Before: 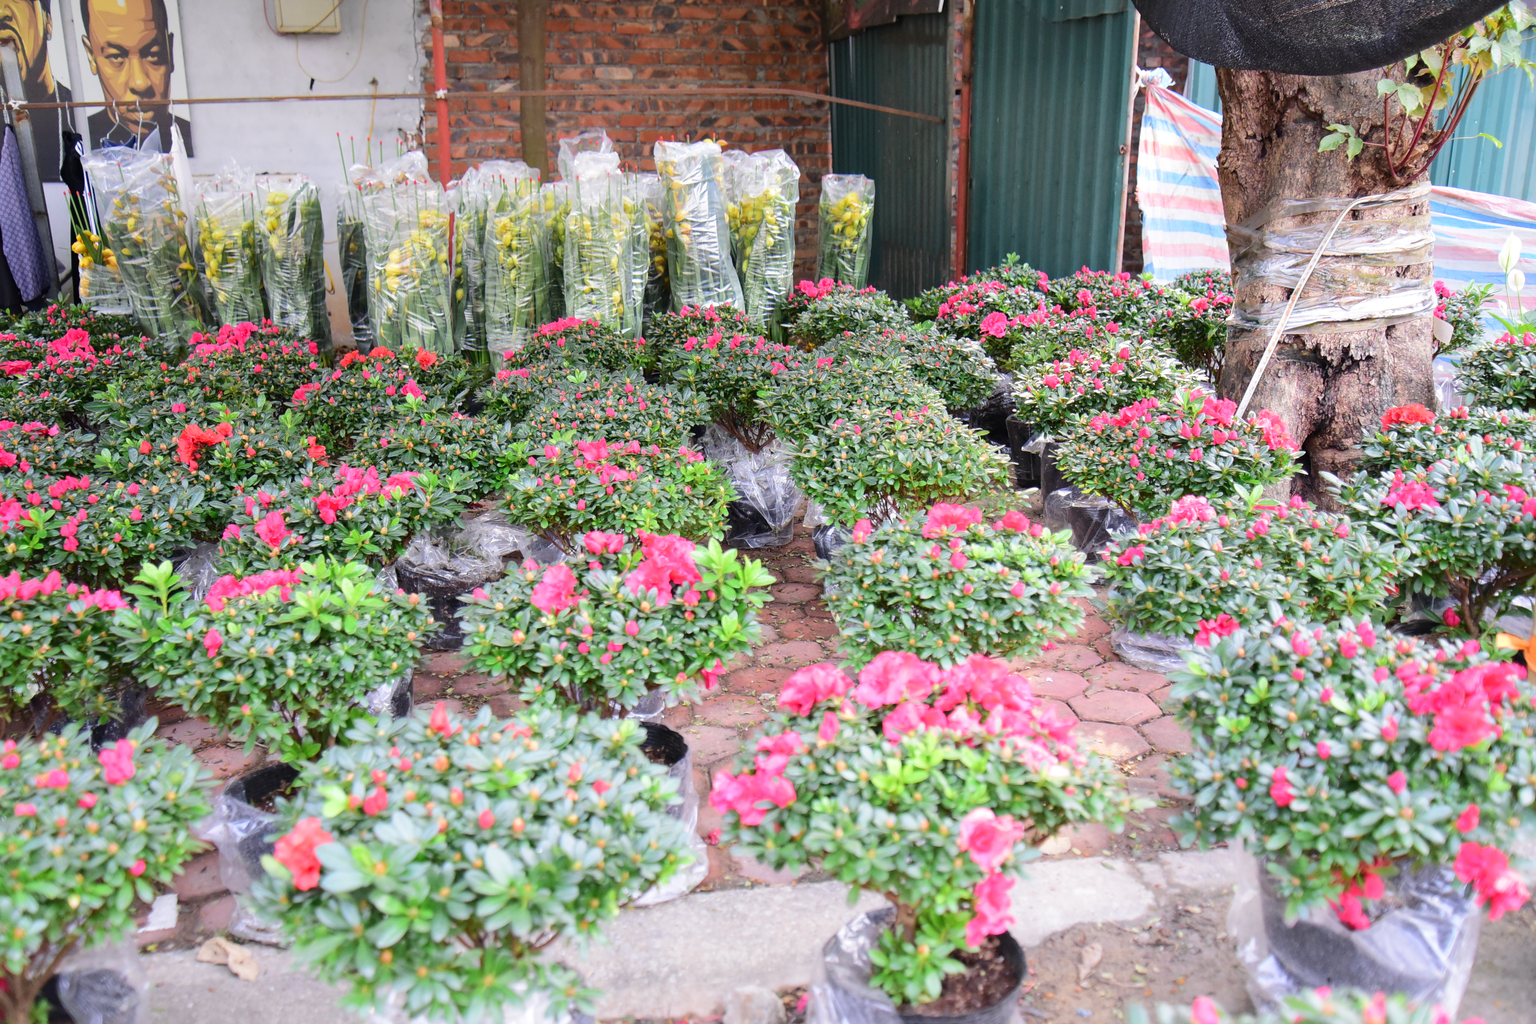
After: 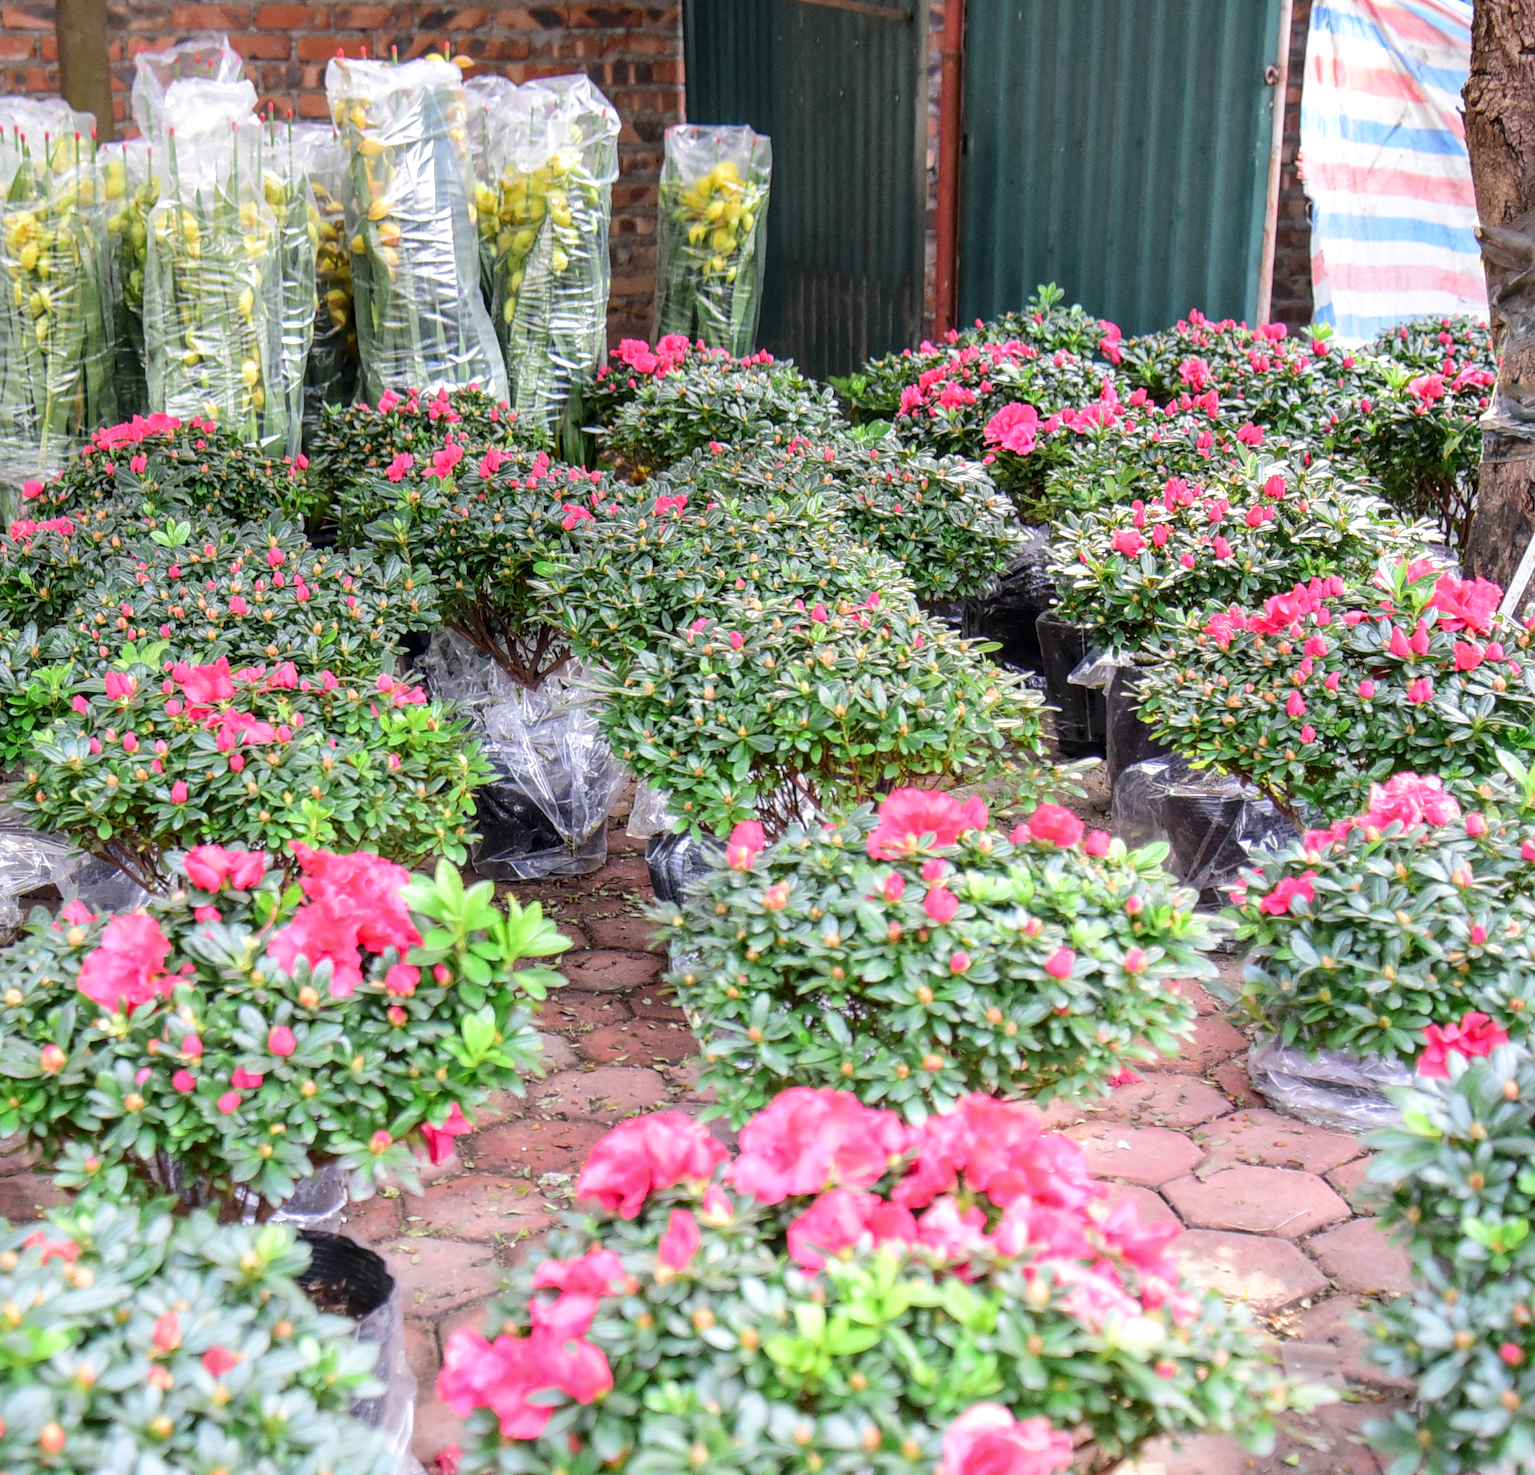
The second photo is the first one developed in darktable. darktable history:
crop: left 32.075%, top 10.976%, right 18.355%, bottom 17.596%
local contrast: detail 130%
